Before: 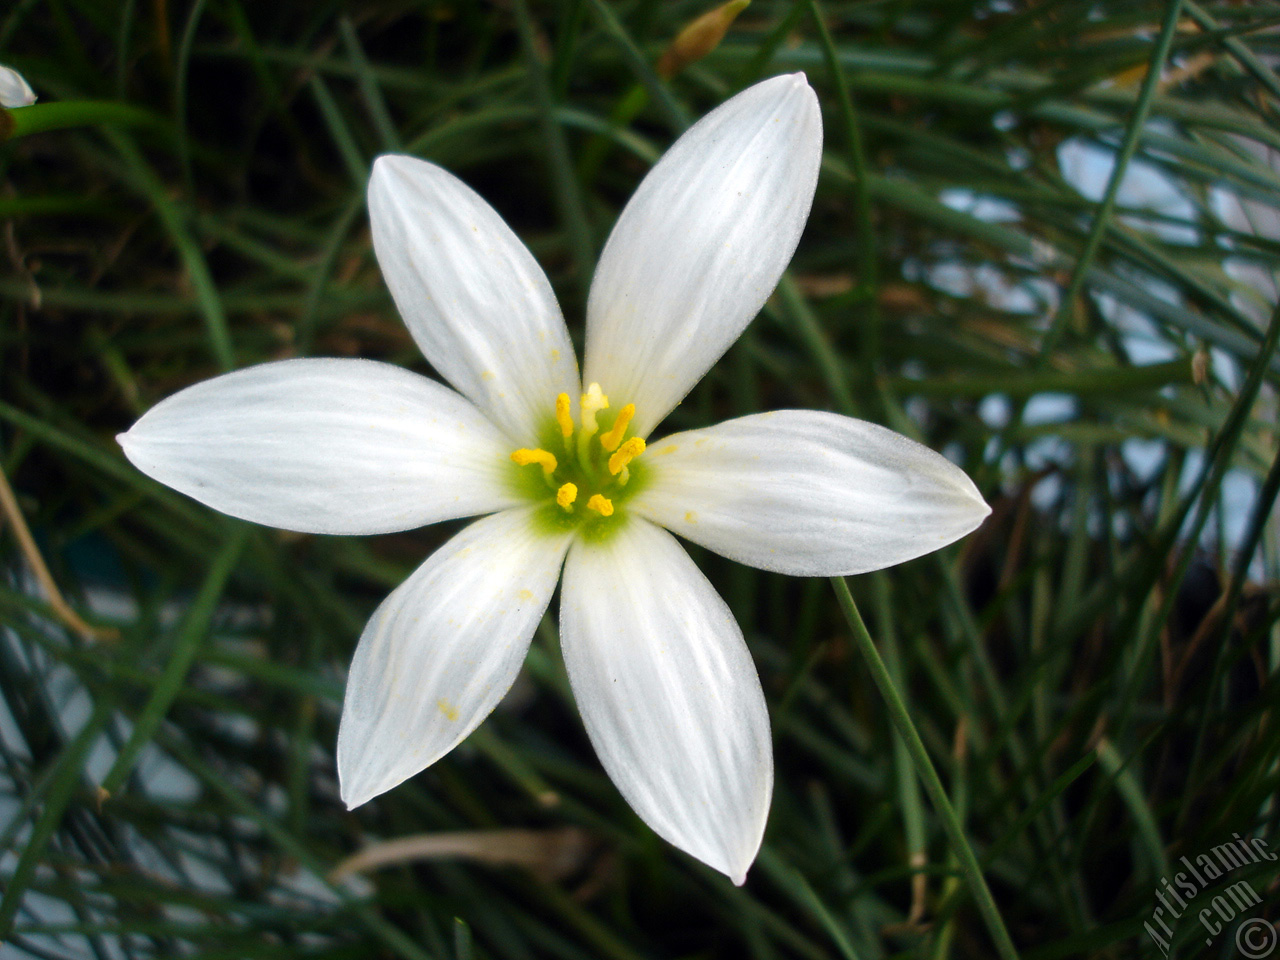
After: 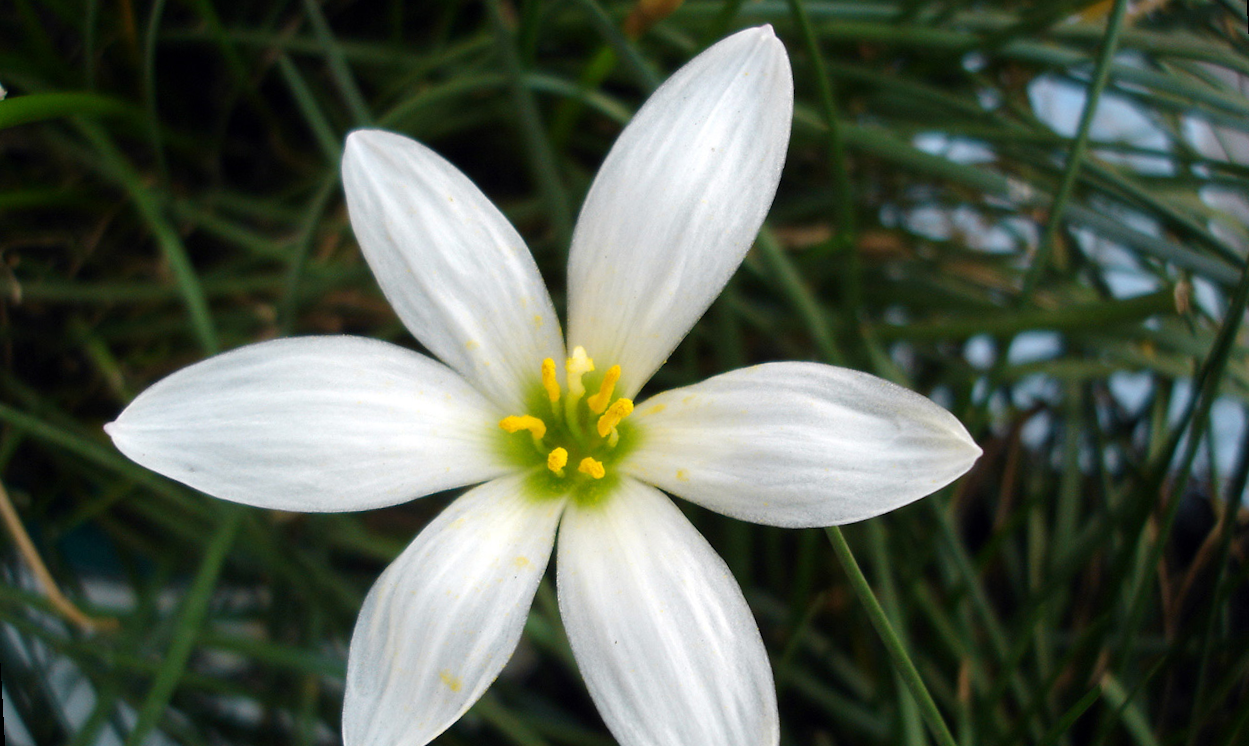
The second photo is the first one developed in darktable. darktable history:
rotate and perspective: rotation -3.18°, automatic cropping off
crop: left 2.737%, top 7.287%, right 3.421%, bottom 20.179%
